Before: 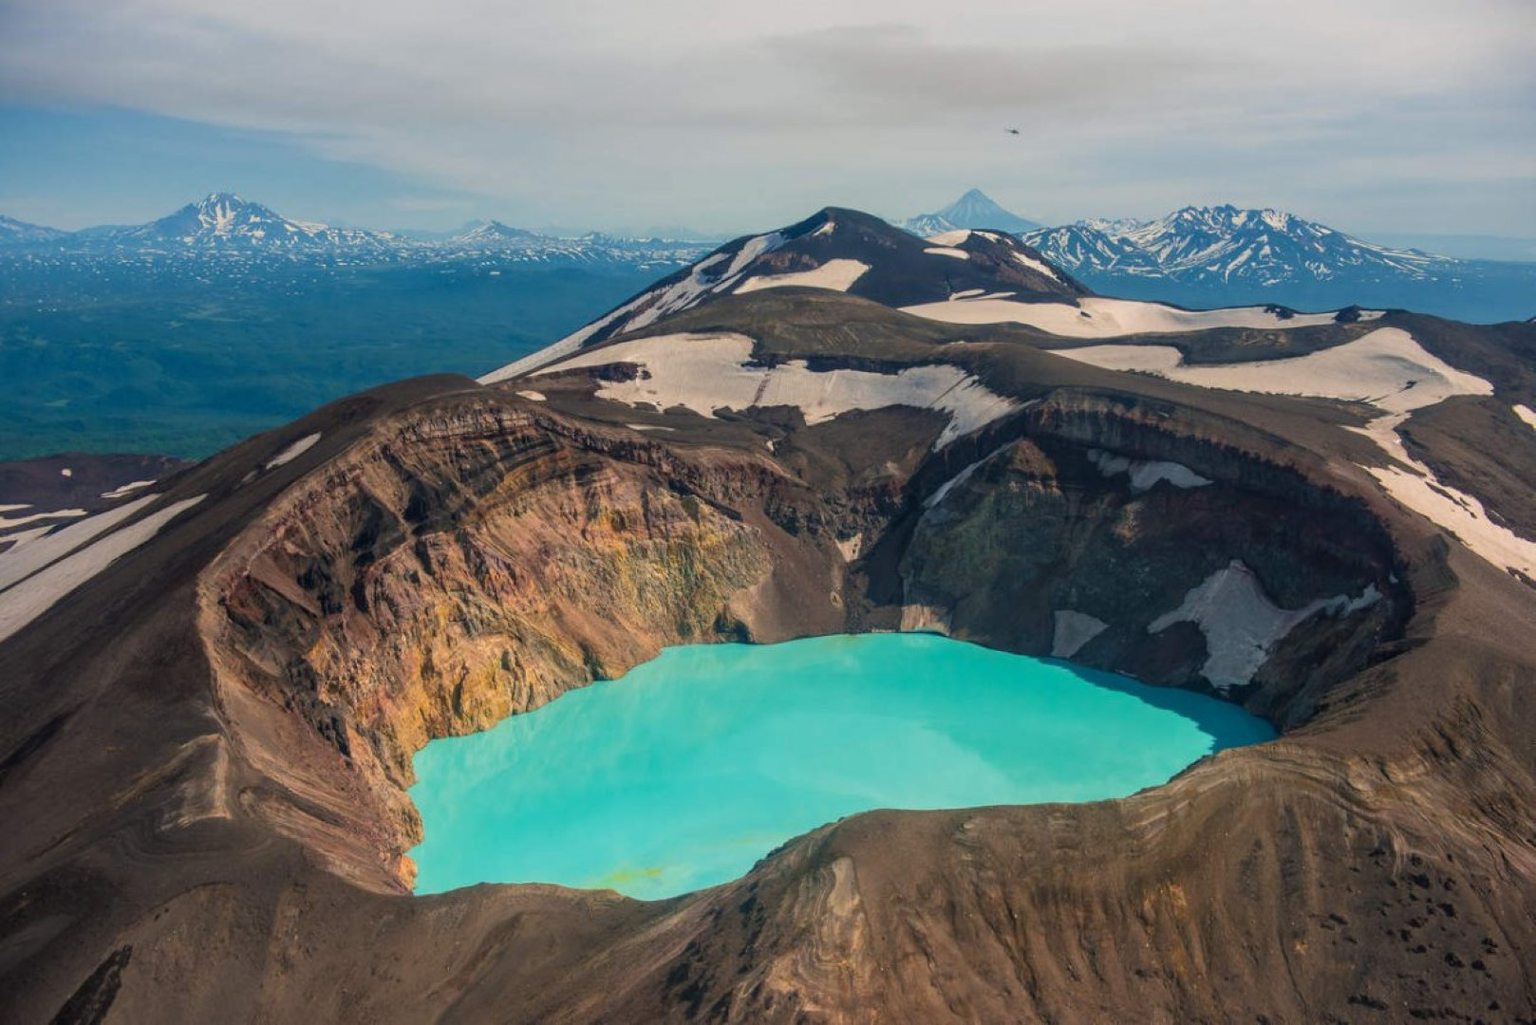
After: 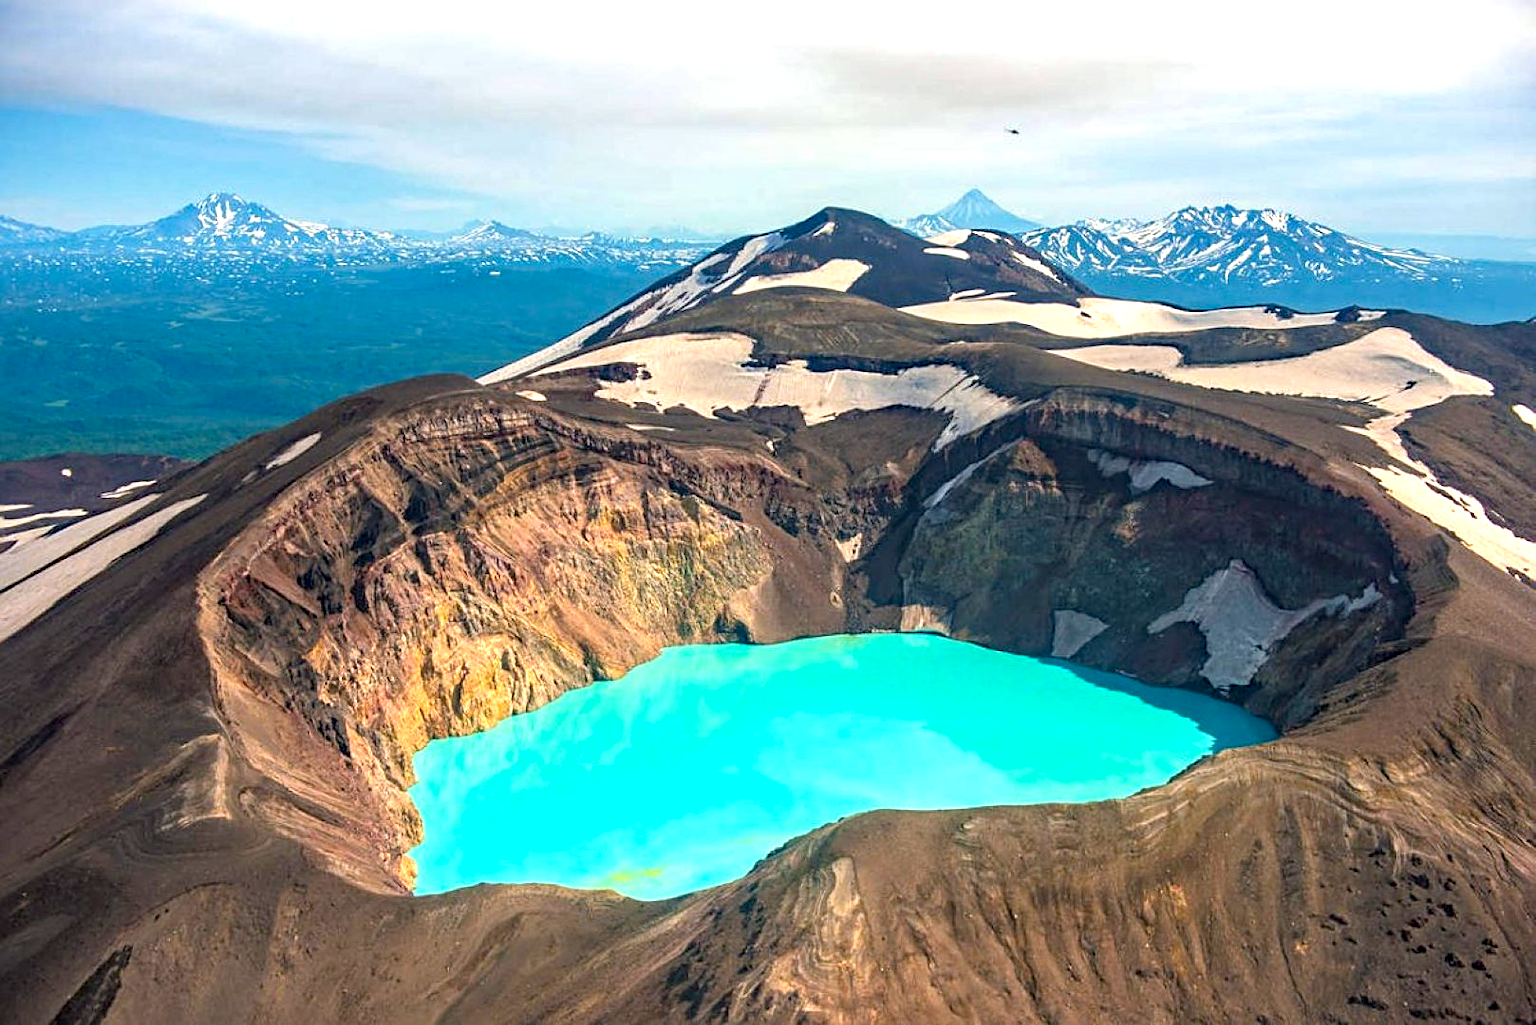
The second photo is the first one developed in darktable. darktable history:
haze removal: strength 0.29, distance 0.25, compatibility mode true, adaptive false
sharpen: on, module defaults
exposure: exposure 1.089 EV, compensate highlight preservation false
